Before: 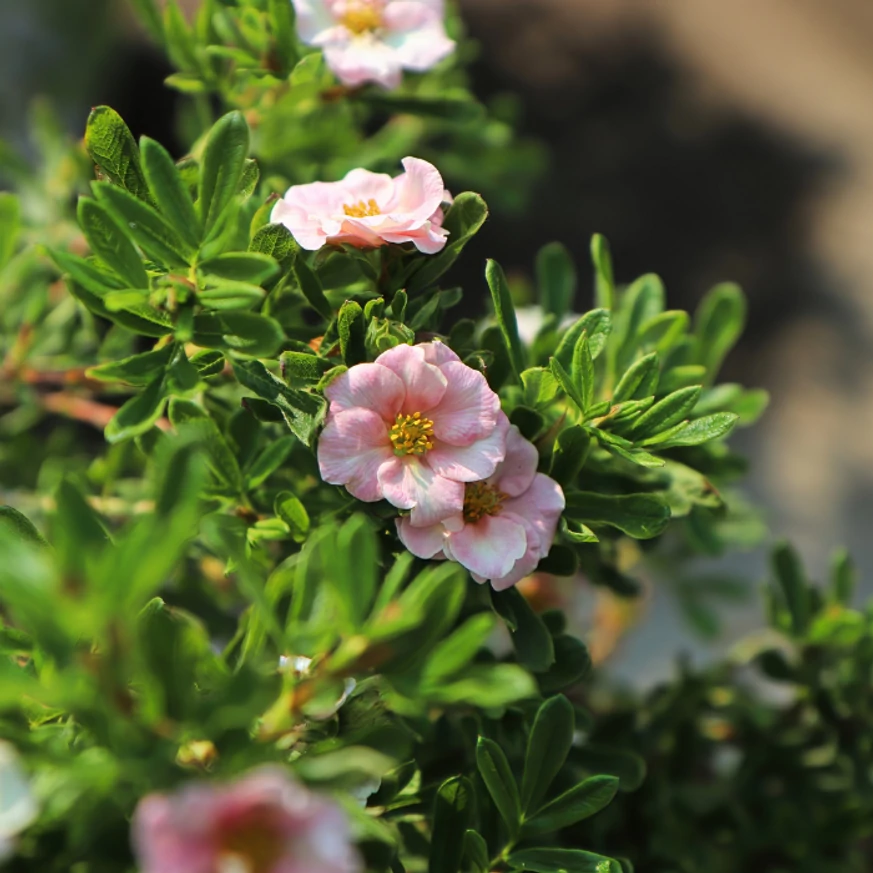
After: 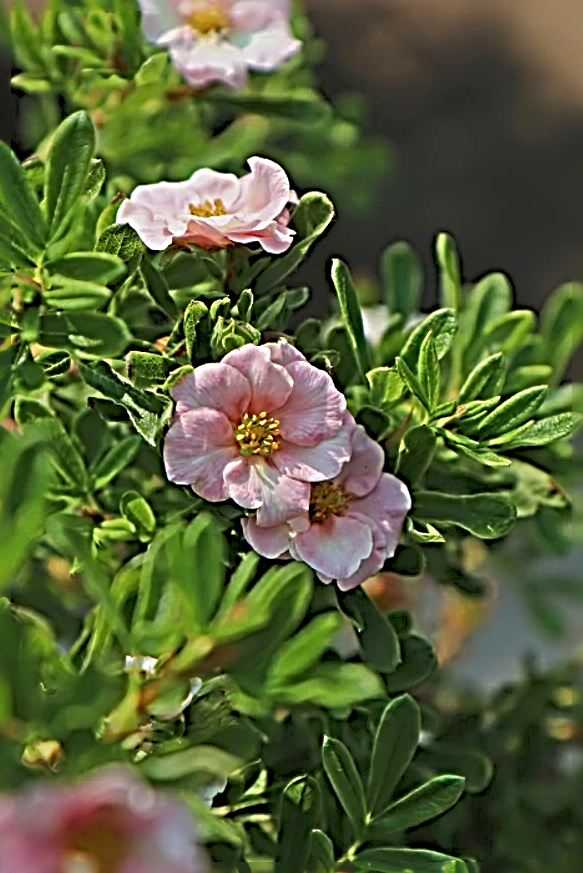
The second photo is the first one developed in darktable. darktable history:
crop and rotate: left 17.732%, right 15.423%
sharpen: radius 4.001, amount 2
tone equalizer: -8 EV 0.25 EV, -7 EV 0.417 EV, -6 EV 0.417 EV, -5 EV 0.25 EV, -3 EV -0.25 EV, -2 EV -0.417 EV, -1 EV -0.417 EV, +0 EV -0.25 EV, edges refinement/feathering 500, mask exposure compensation -1.57 EV, preserve details guided filter
rgb curve: curves: ch0 [(0, 0) (0.093, 0.159) (0.241, 0.265) (0.414, 0.42) (1, 1)], compensate middle gray true, preserve colors basic power
